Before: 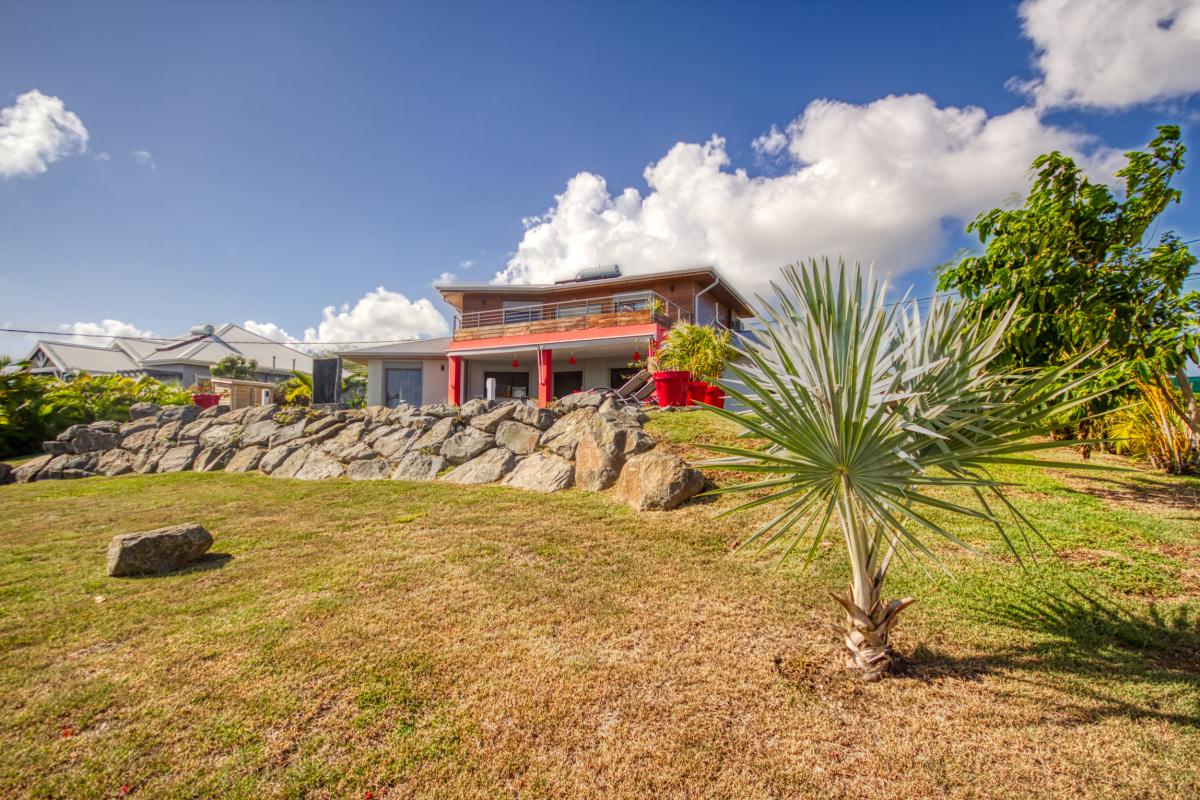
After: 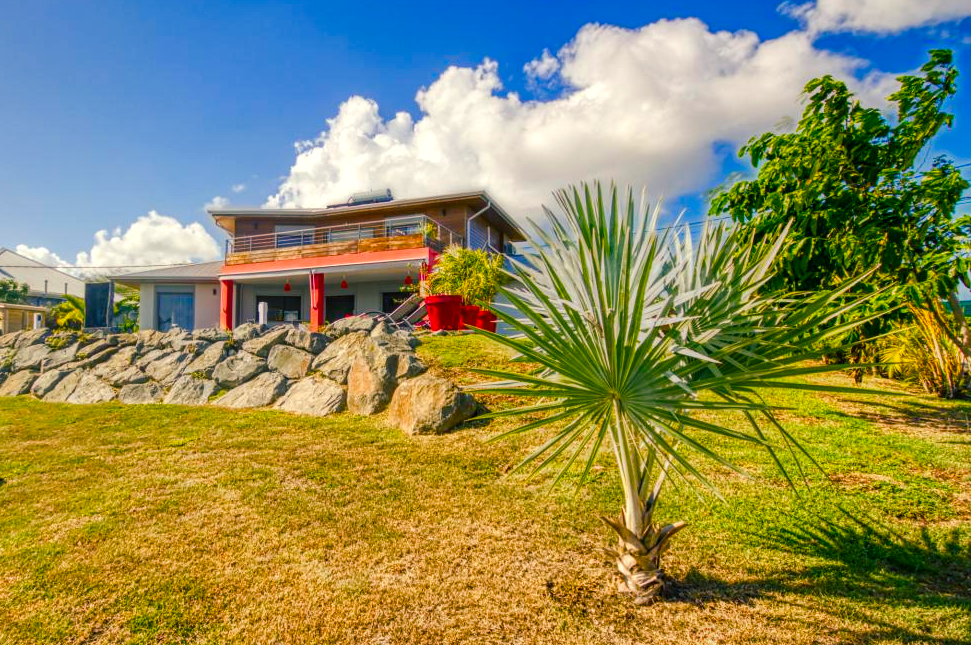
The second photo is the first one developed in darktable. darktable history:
color balance rgb: shadows lift › luminance -28.757%, shadows lift › chroma 10.312%, shadows lift › hue 232.92°, highlights gain › luminance 6.566%, highlights gain › chroma 2.491%, highlights gain › hue 92.77°, linear chroma grading › shadows 10.24%, linear chroma grading › highlights 10.059%, linear chroma grading › global chroma 15.565%, linear chroma grading › mid-tones 14.99%, perceptual saturation grading › global saturation 0.567%, perceptual saturation grading › highlights -8.843%, perceptual saturation grading › mid-tones 18.437%, perceptual saturation grading › shadows 28.707%
crop: left 19.071%, top 9.578%, right 0%, bottom 9.789%
